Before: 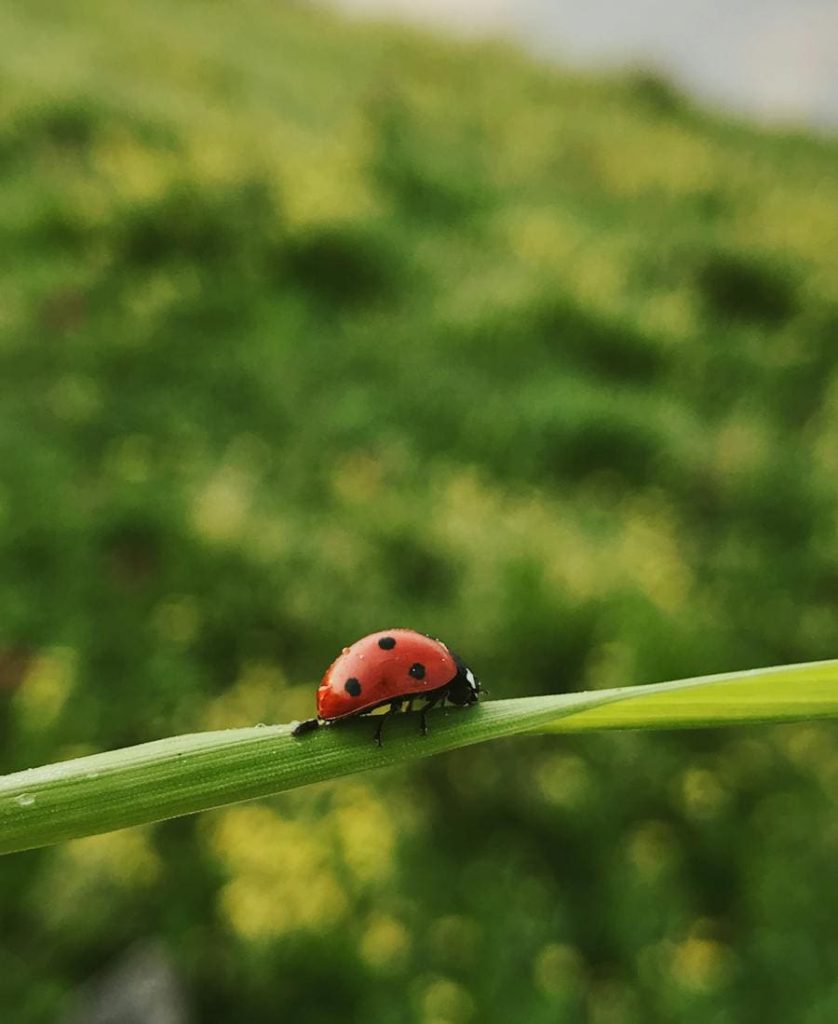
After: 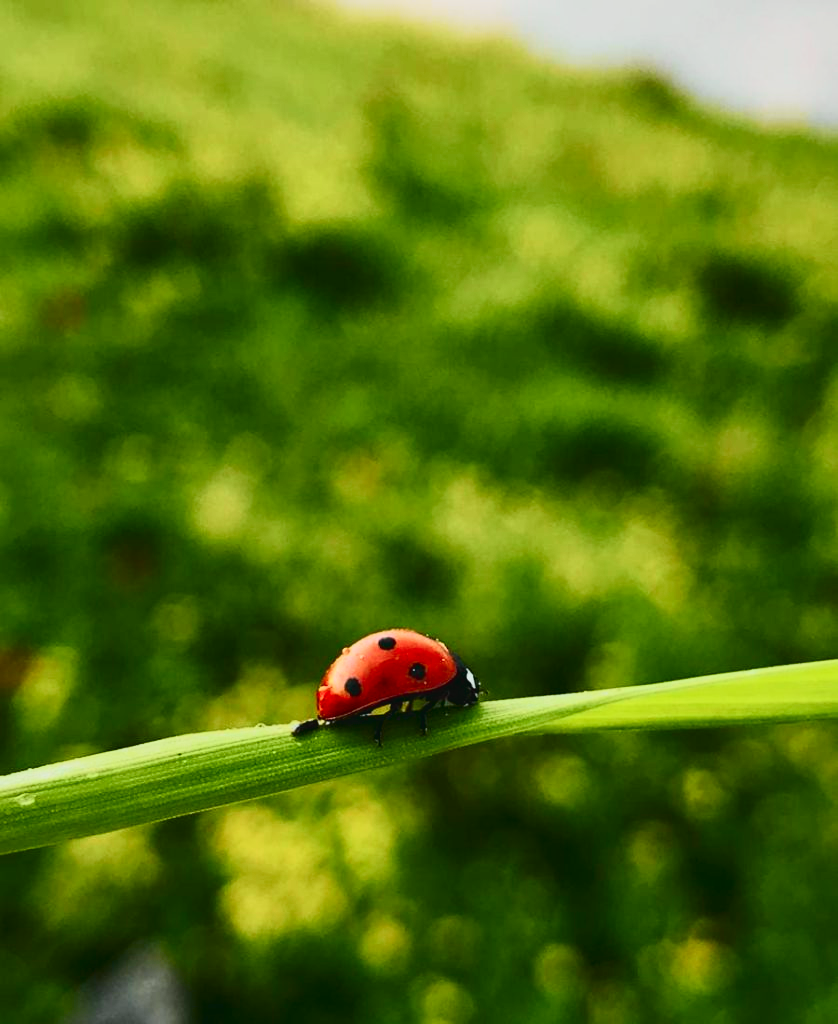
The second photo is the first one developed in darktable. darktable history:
tone curve: curves: ch0 [(0, 0.023) (0.132, 0.075) (0.256, 0.2) (0.463, 0.494) (0.699, 0.816) (0.813, 0.898) (1, 0.943)]; ch1 [(0, 0) (0.32, 0.306) (0.441, 0.41) (0.476, 0.466) (0.498, 0.5) (0.518, 0.519) (0.546, 0.571) (0.604, 0.651) (0.733, 0.817) (1, 1)]; ch2 [(0, 0) (0.312, 0.313) (0.431, 0.425) (0.483, 0.477) (0.503, 0.503) (0.526, 0.507) (0.564, 0.575) (0.614, 0.695) (0.713, 0.767) (0.985, 0.966)], color space Lab, independent channels
